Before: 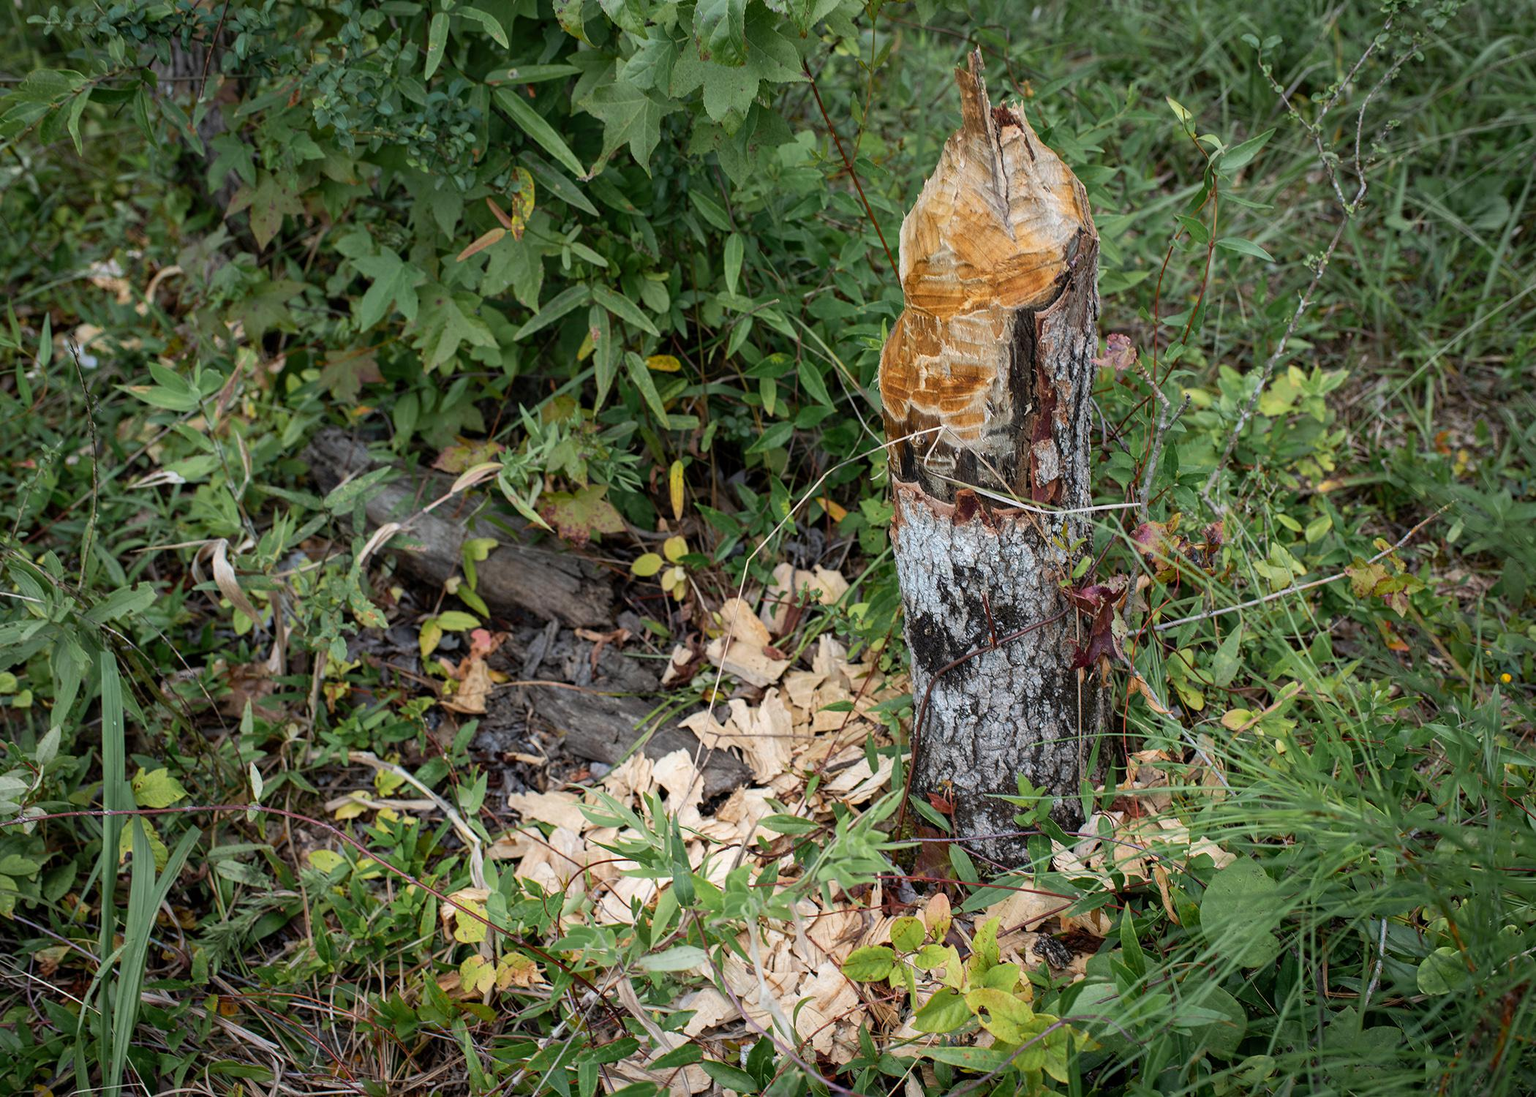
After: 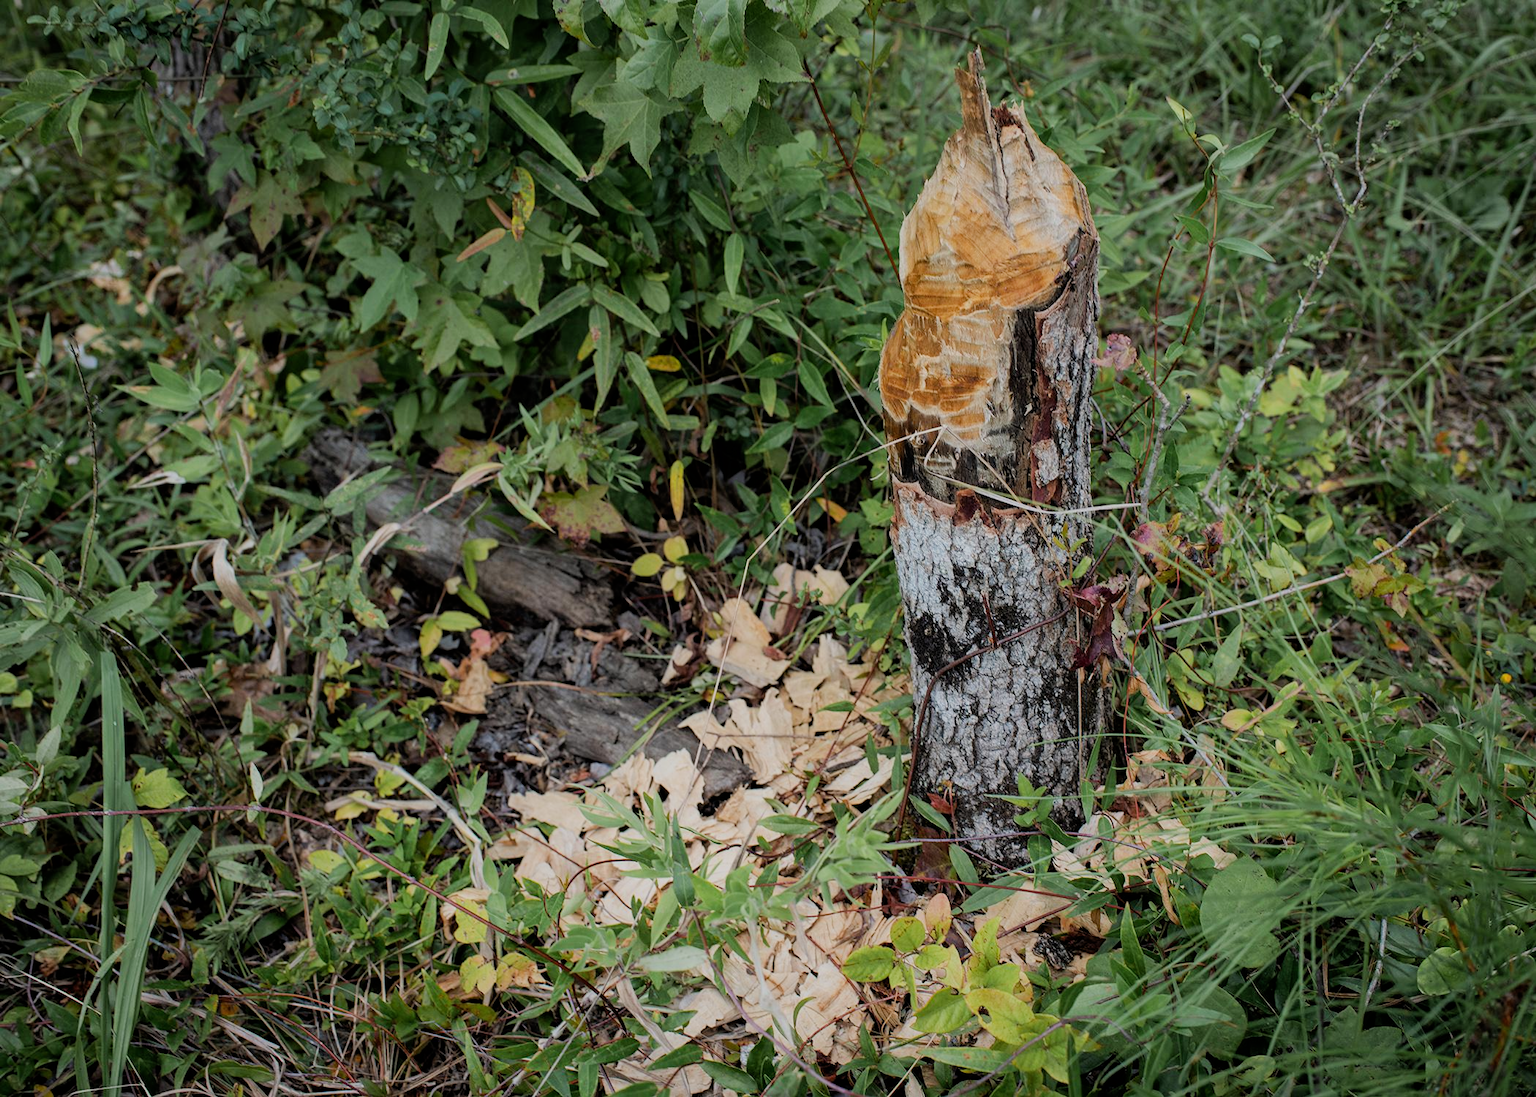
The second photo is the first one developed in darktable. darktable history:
filmic rgb: black relative exposure -7.65 EV, white relative exposure 4.56 EV, threshold 2.98 EV, hardness 3.61, contrast 0.998, enable highlight reconstruction true
